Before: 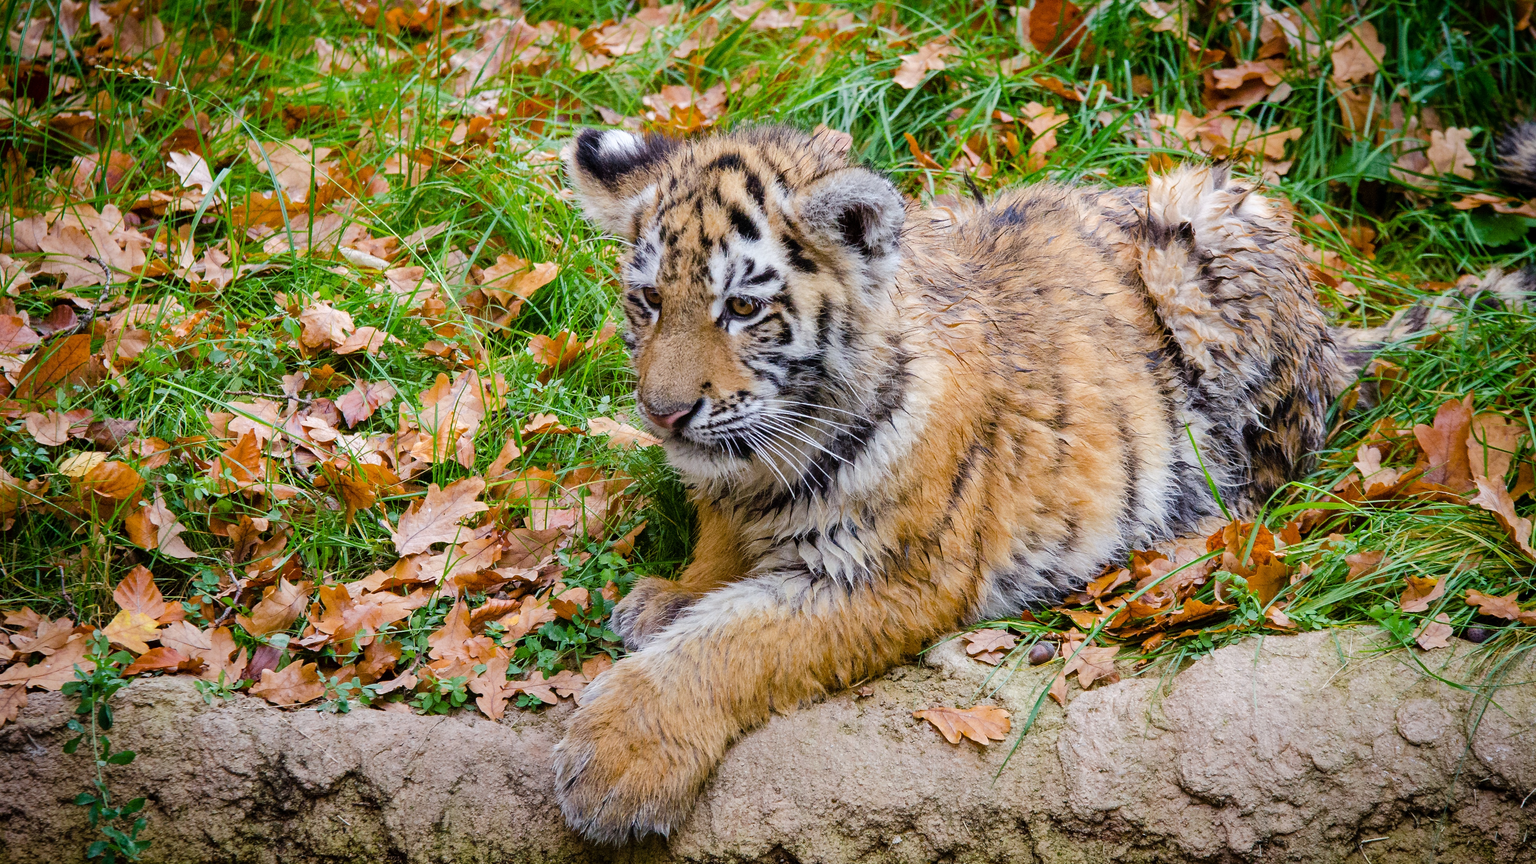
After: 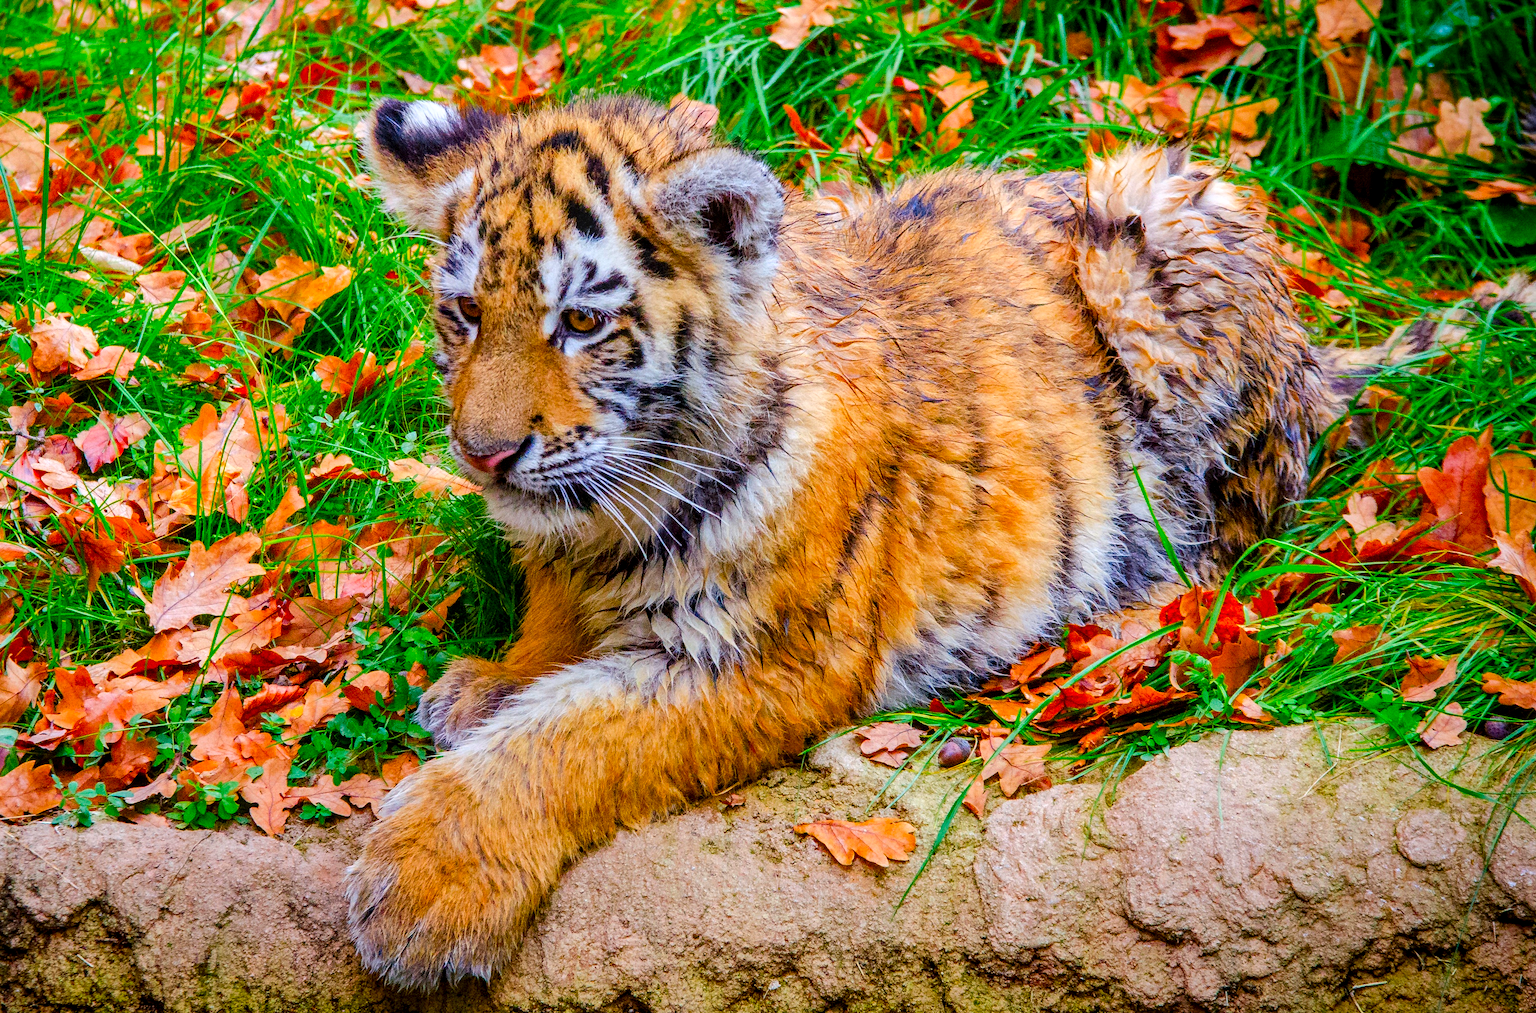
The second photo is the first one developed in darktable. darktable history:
crop and rotate: left 17.959%, top 5.771%, right 1.742%
local contrast: on, module defaults
color correction: saturation 2.15
